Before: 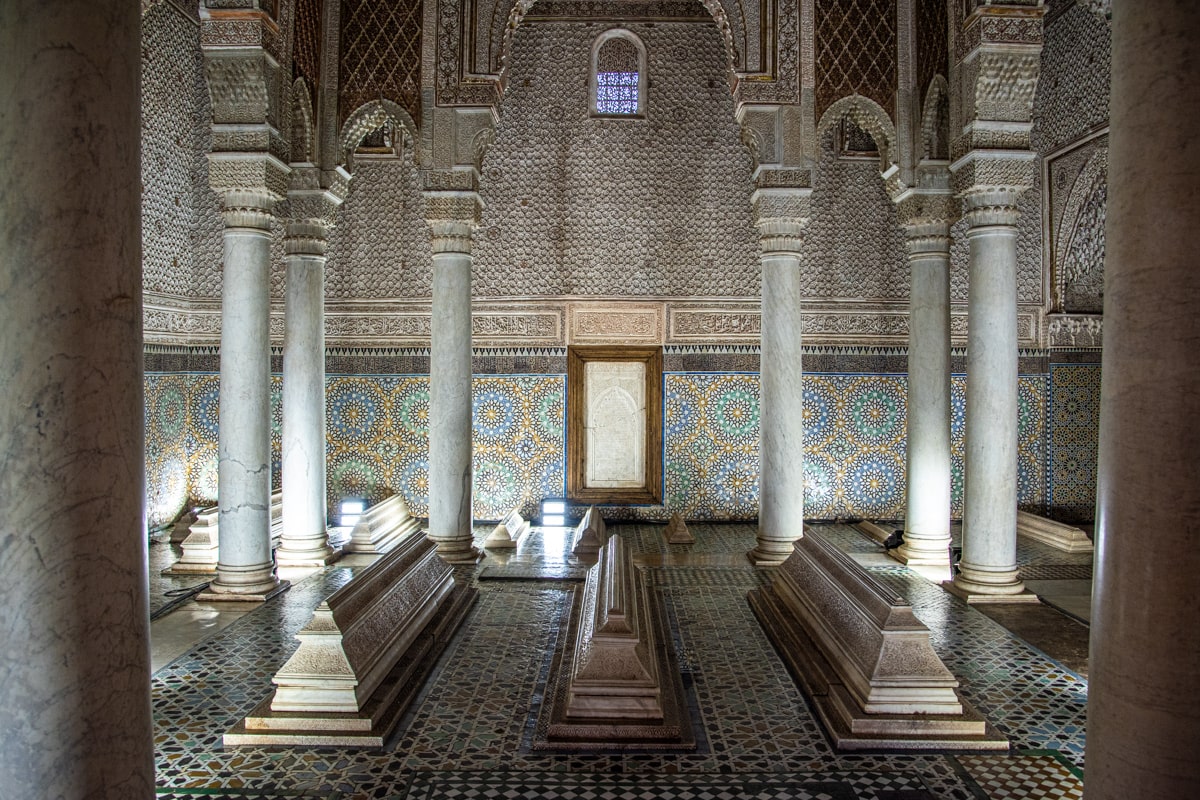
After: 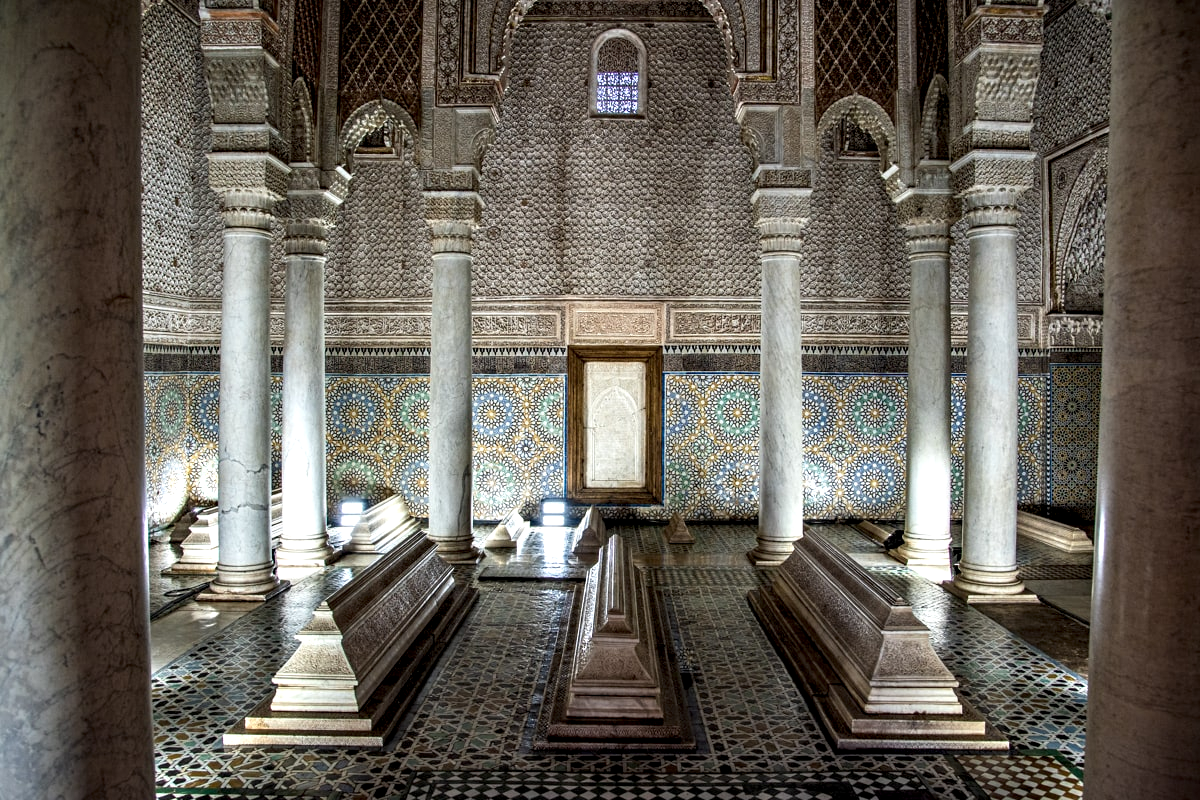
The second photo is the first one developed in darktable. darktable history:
contrast equalizer: octaves 7, y [[0.545, 0.572, 0.59, 0.59, 0.571, 0.545], [0.5 ×6], [0.5 ×6], [0 ×6], [0 ×6]]
